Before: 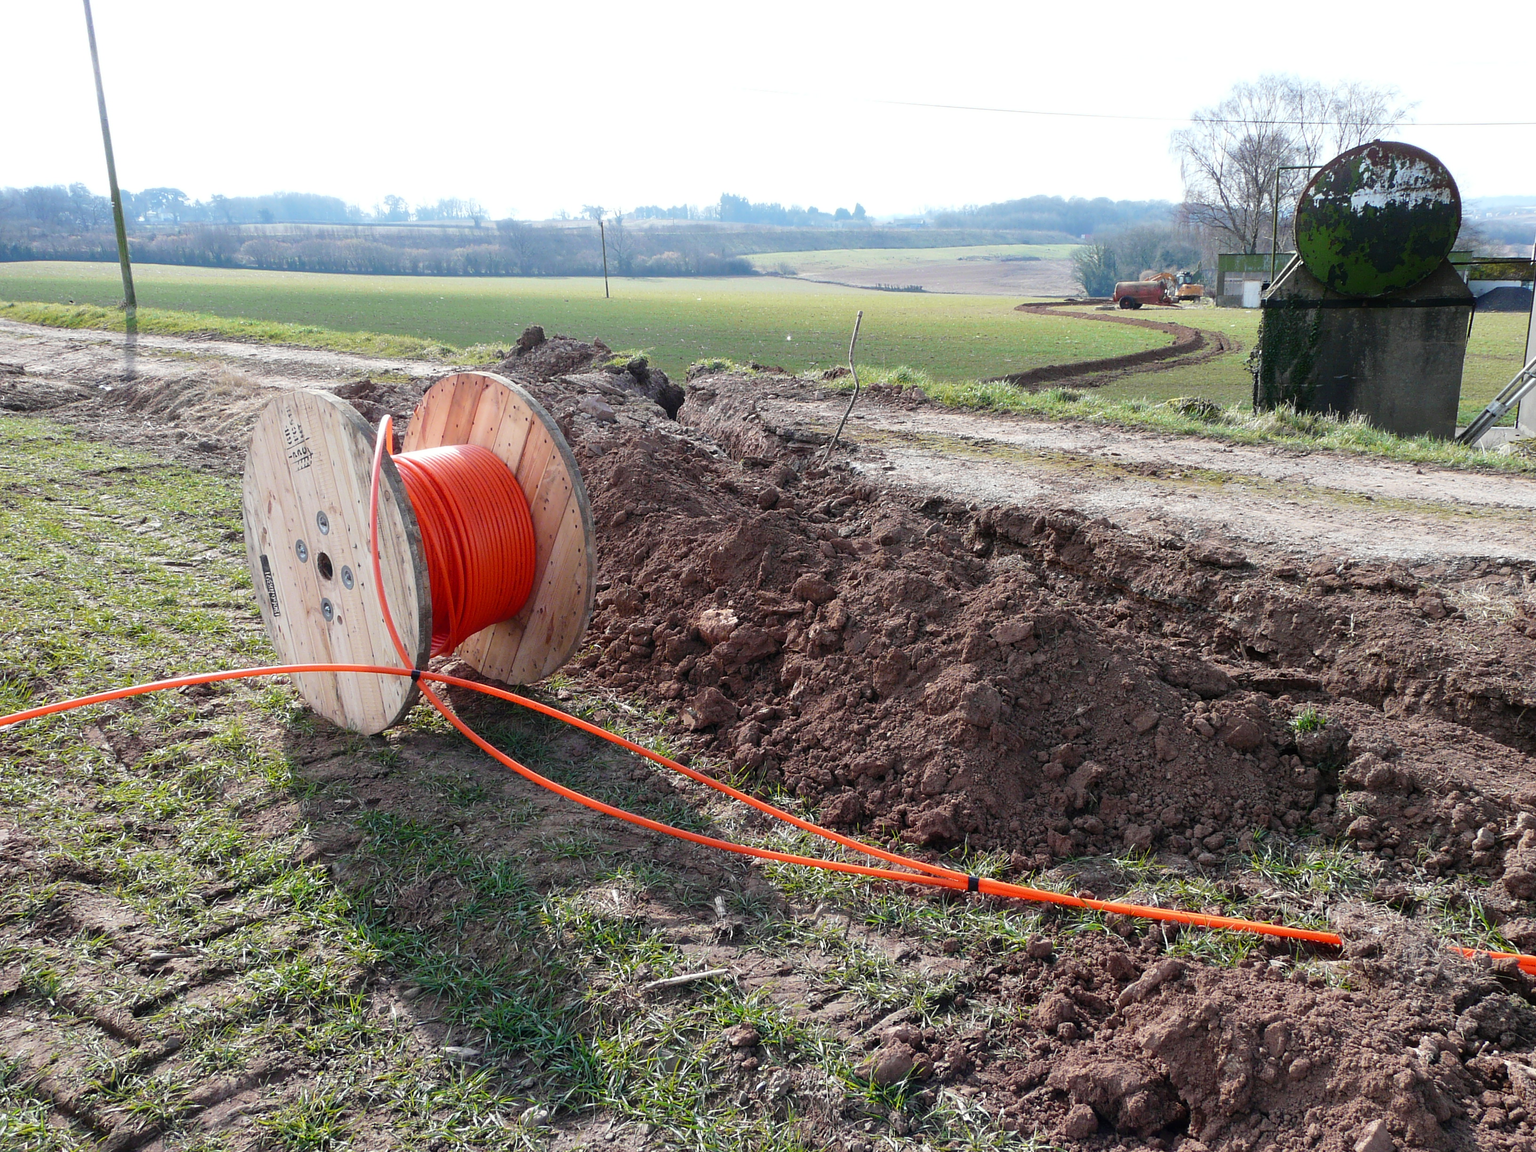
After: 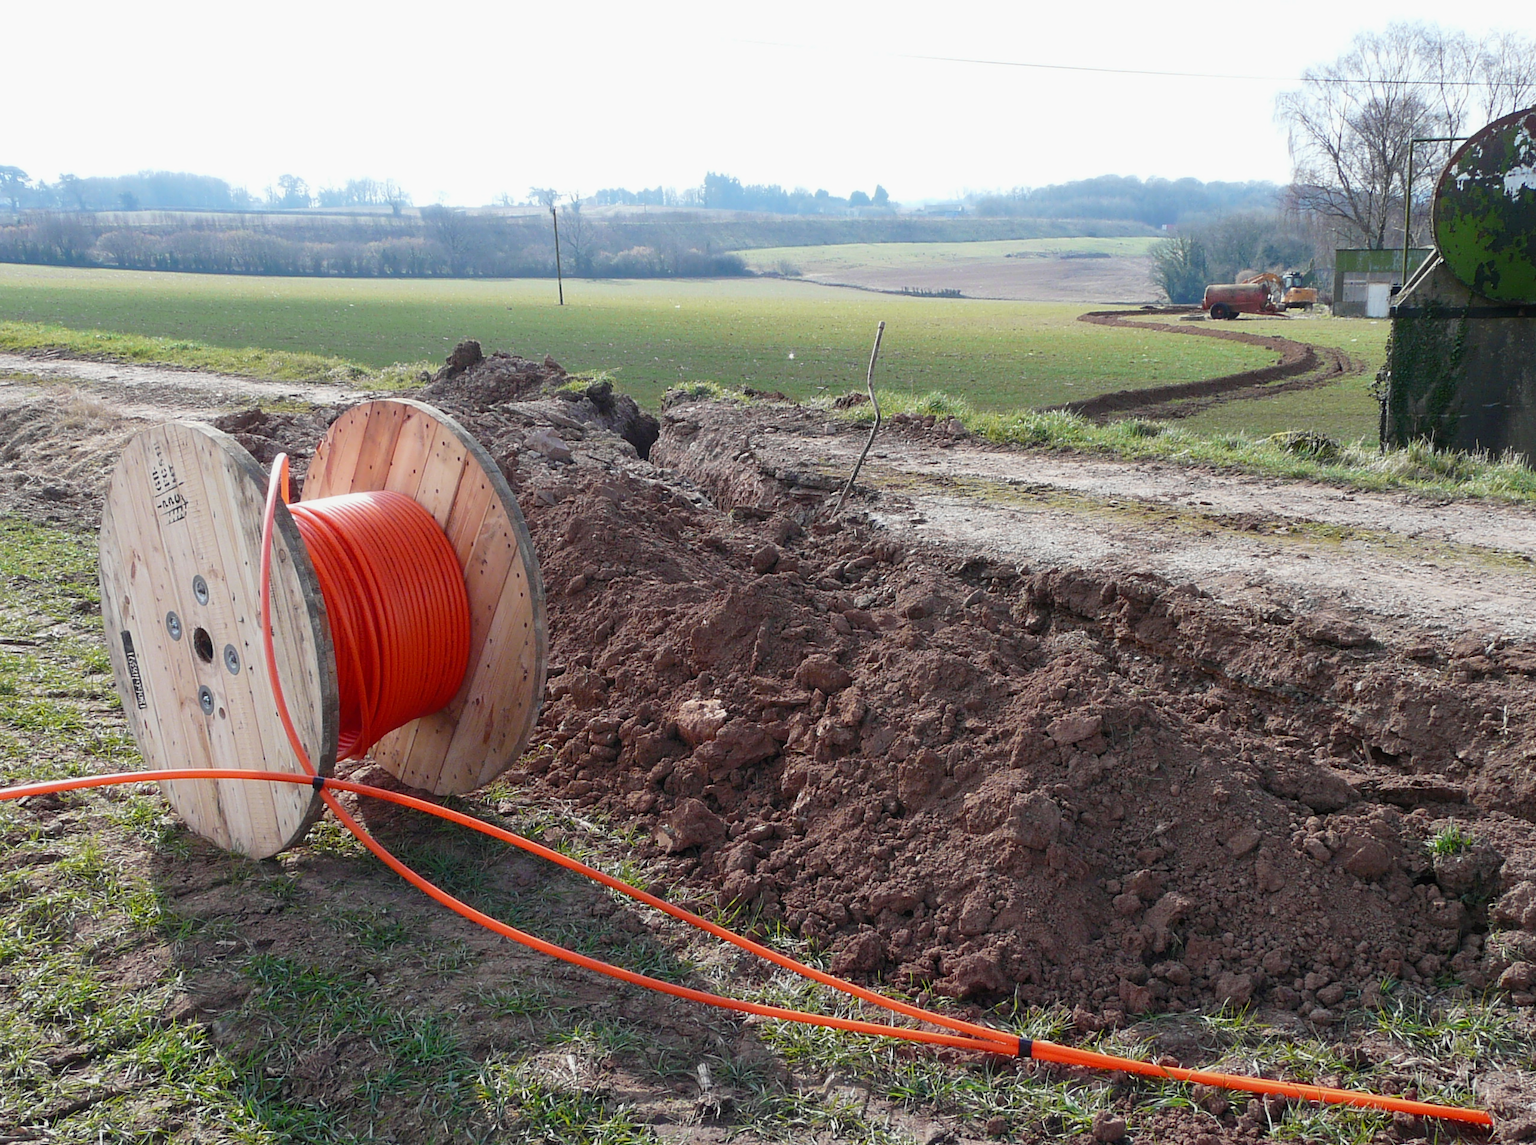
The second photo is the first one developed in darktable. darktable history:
crop and rotate: left 10.73%, top 5.007%, right 10.362%, bottom 16.532%
exposure: exposure 0.202 EV, compensate highlight preservation false
tone equalizer: -8 EV 0.231 EV, -7 EV 0.387 EV, -6 EV 0.44 EV, -5 EV 0.271 EV, -3 EV -0.285 EV, -2 EV -0.433 EV, -1 EV -0.442 EV, +0 EV -0.272 EV, mask exposure compensation -0.499 EV
